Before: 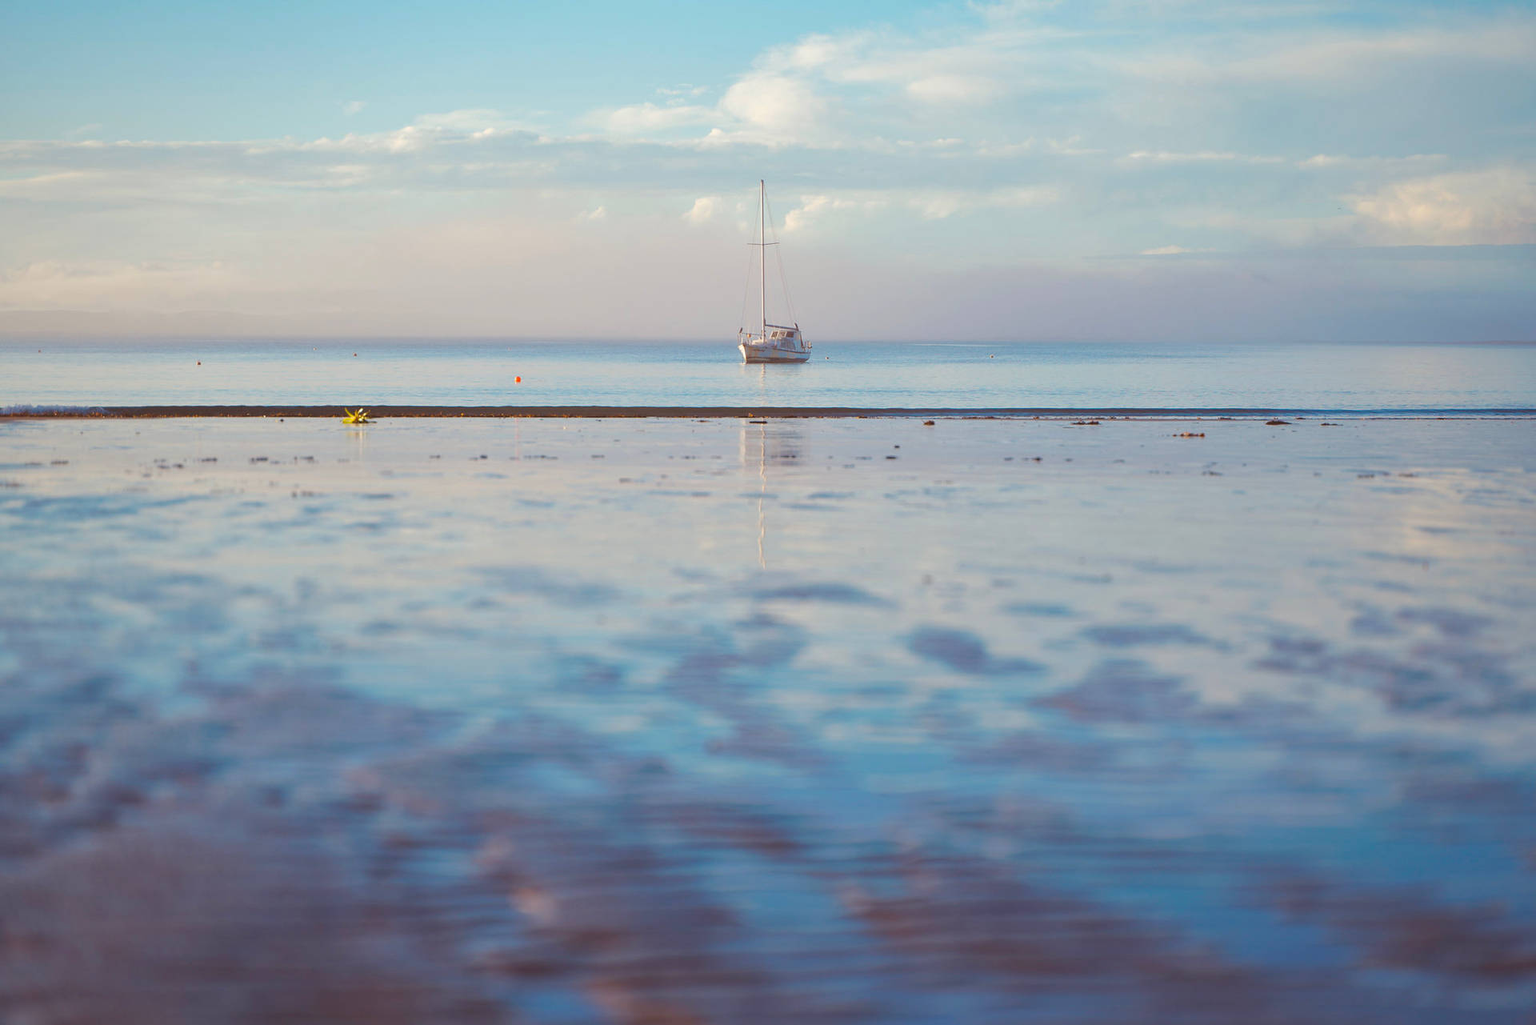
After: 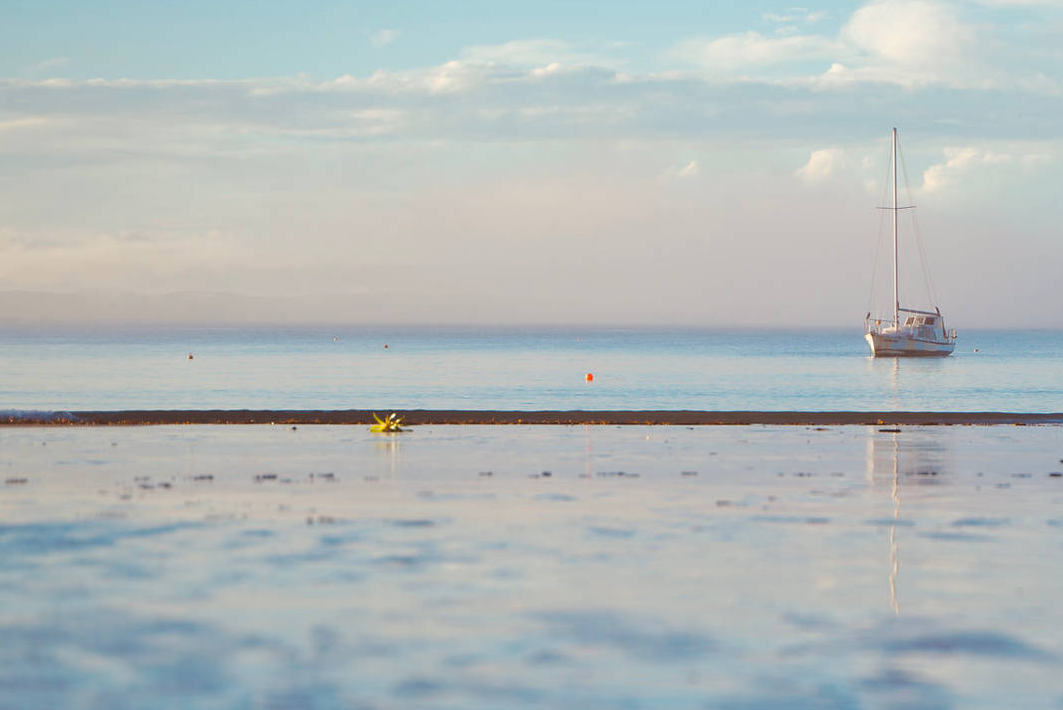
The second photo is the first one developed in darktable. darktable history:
crop and rotate: left 3.031%, top 7.611%, right 41.559%, bottom 36.951%
